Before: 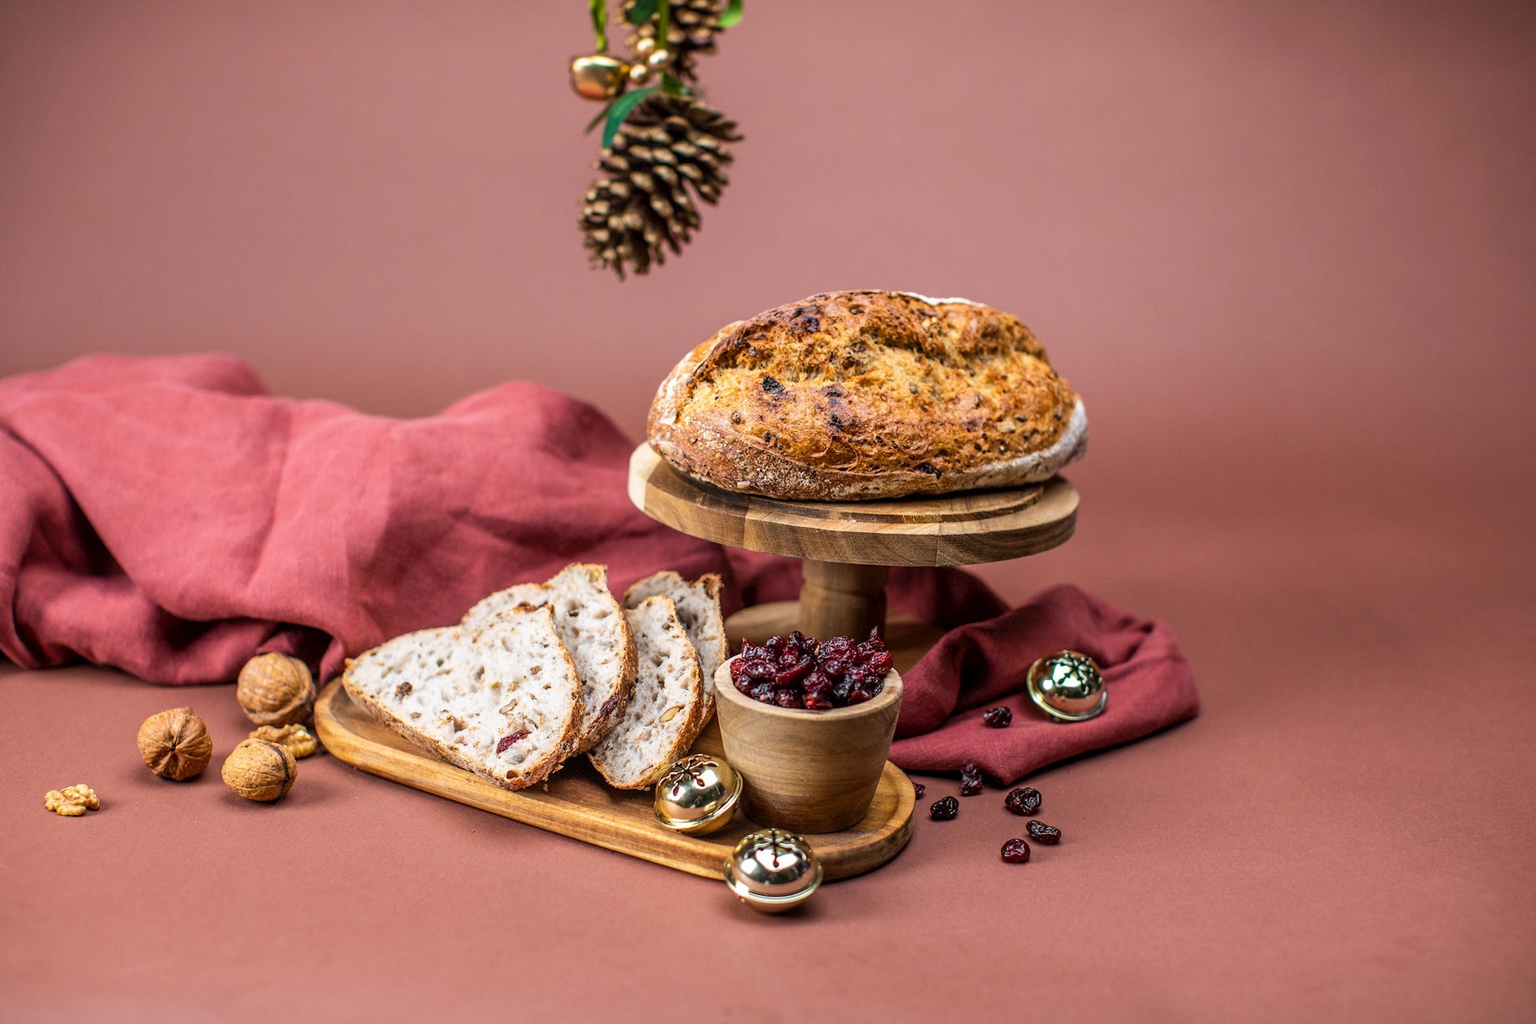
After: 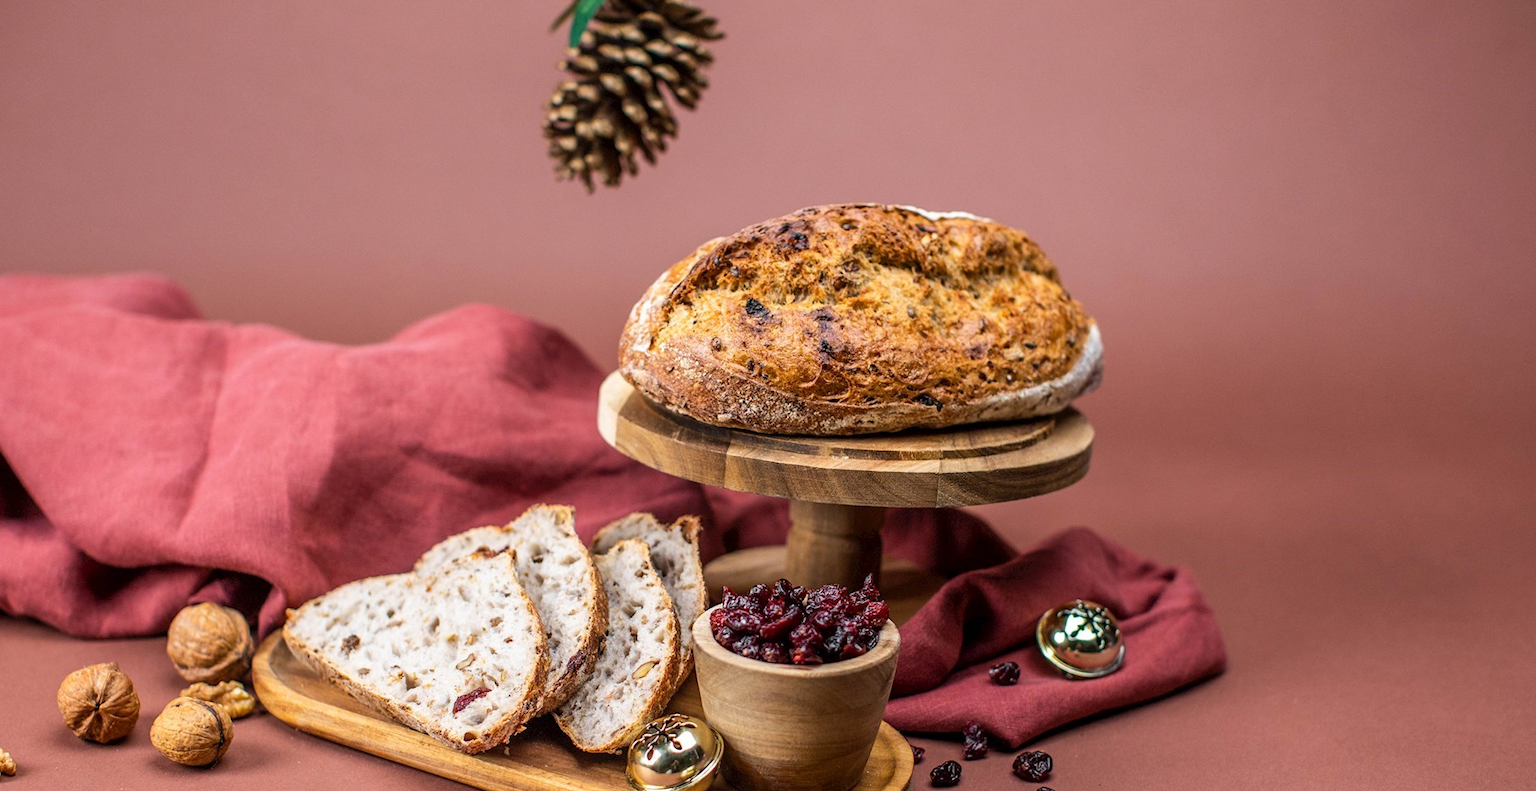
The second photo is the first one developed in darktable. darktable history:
white balance: emerald 1
crop: left 5.596%, top 10.314%, right 3.534%, bottom 19.395%
